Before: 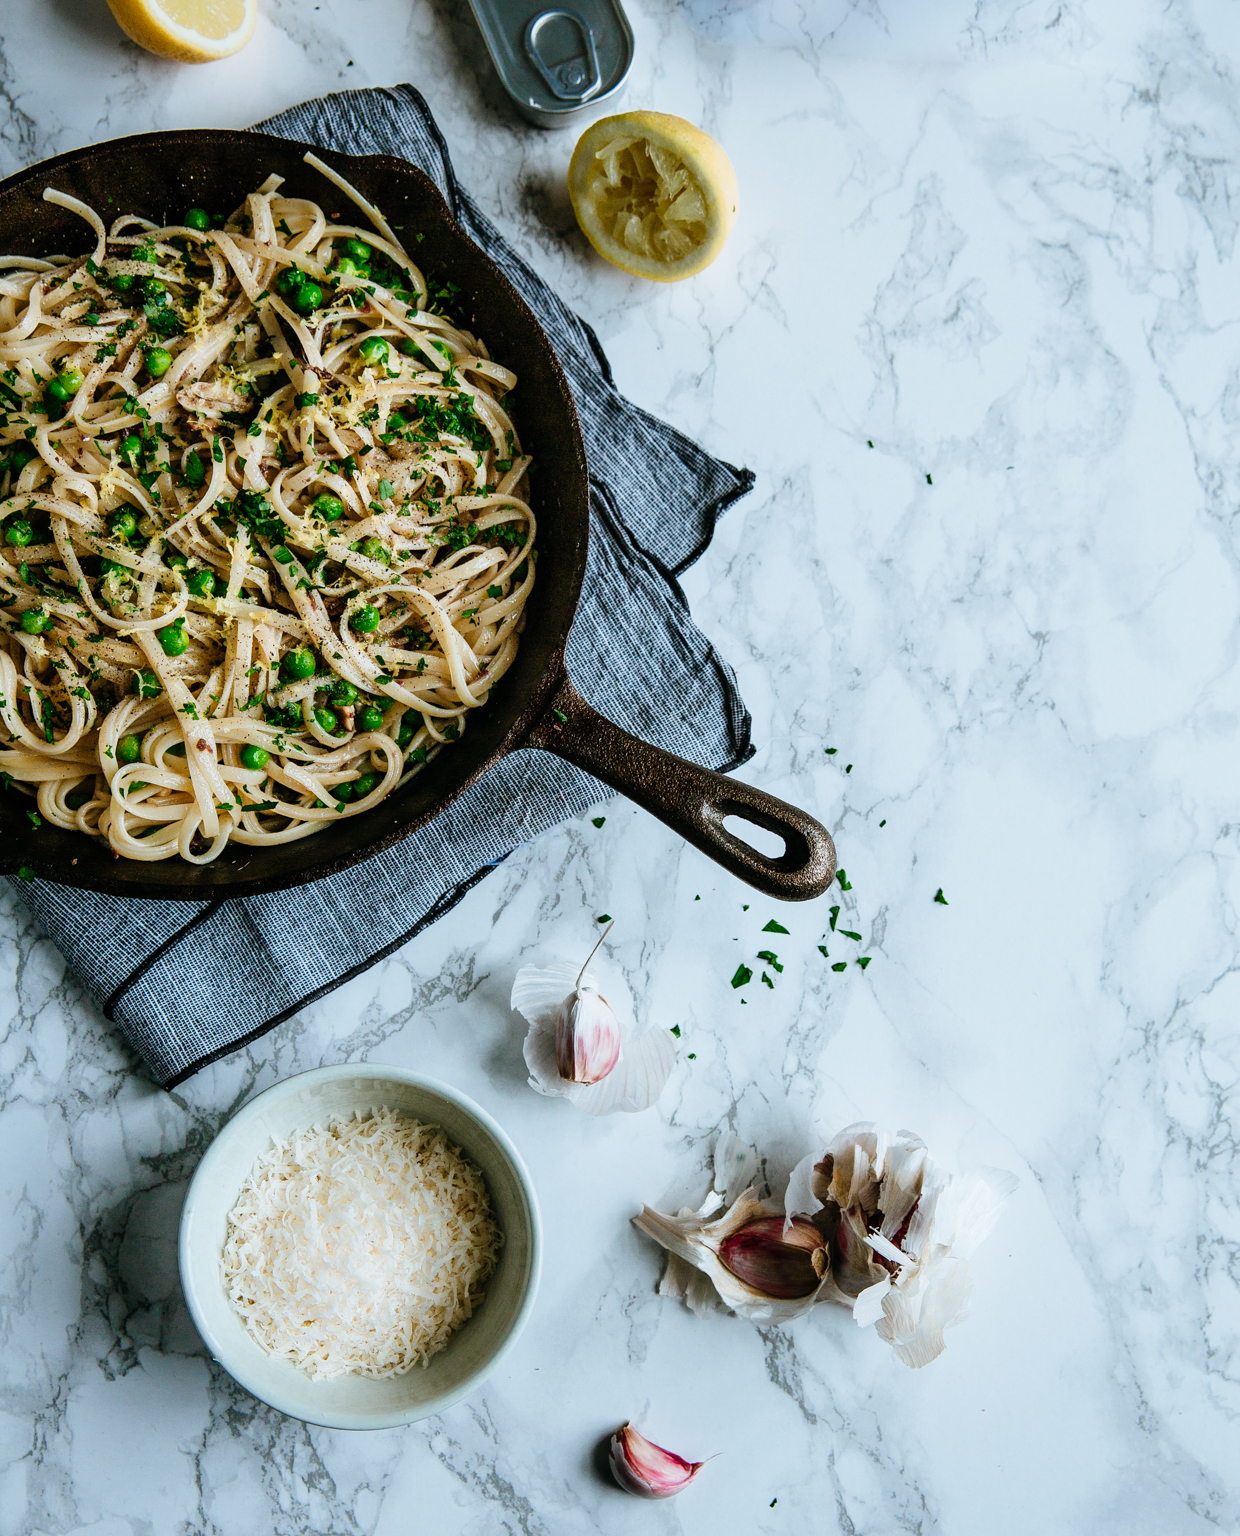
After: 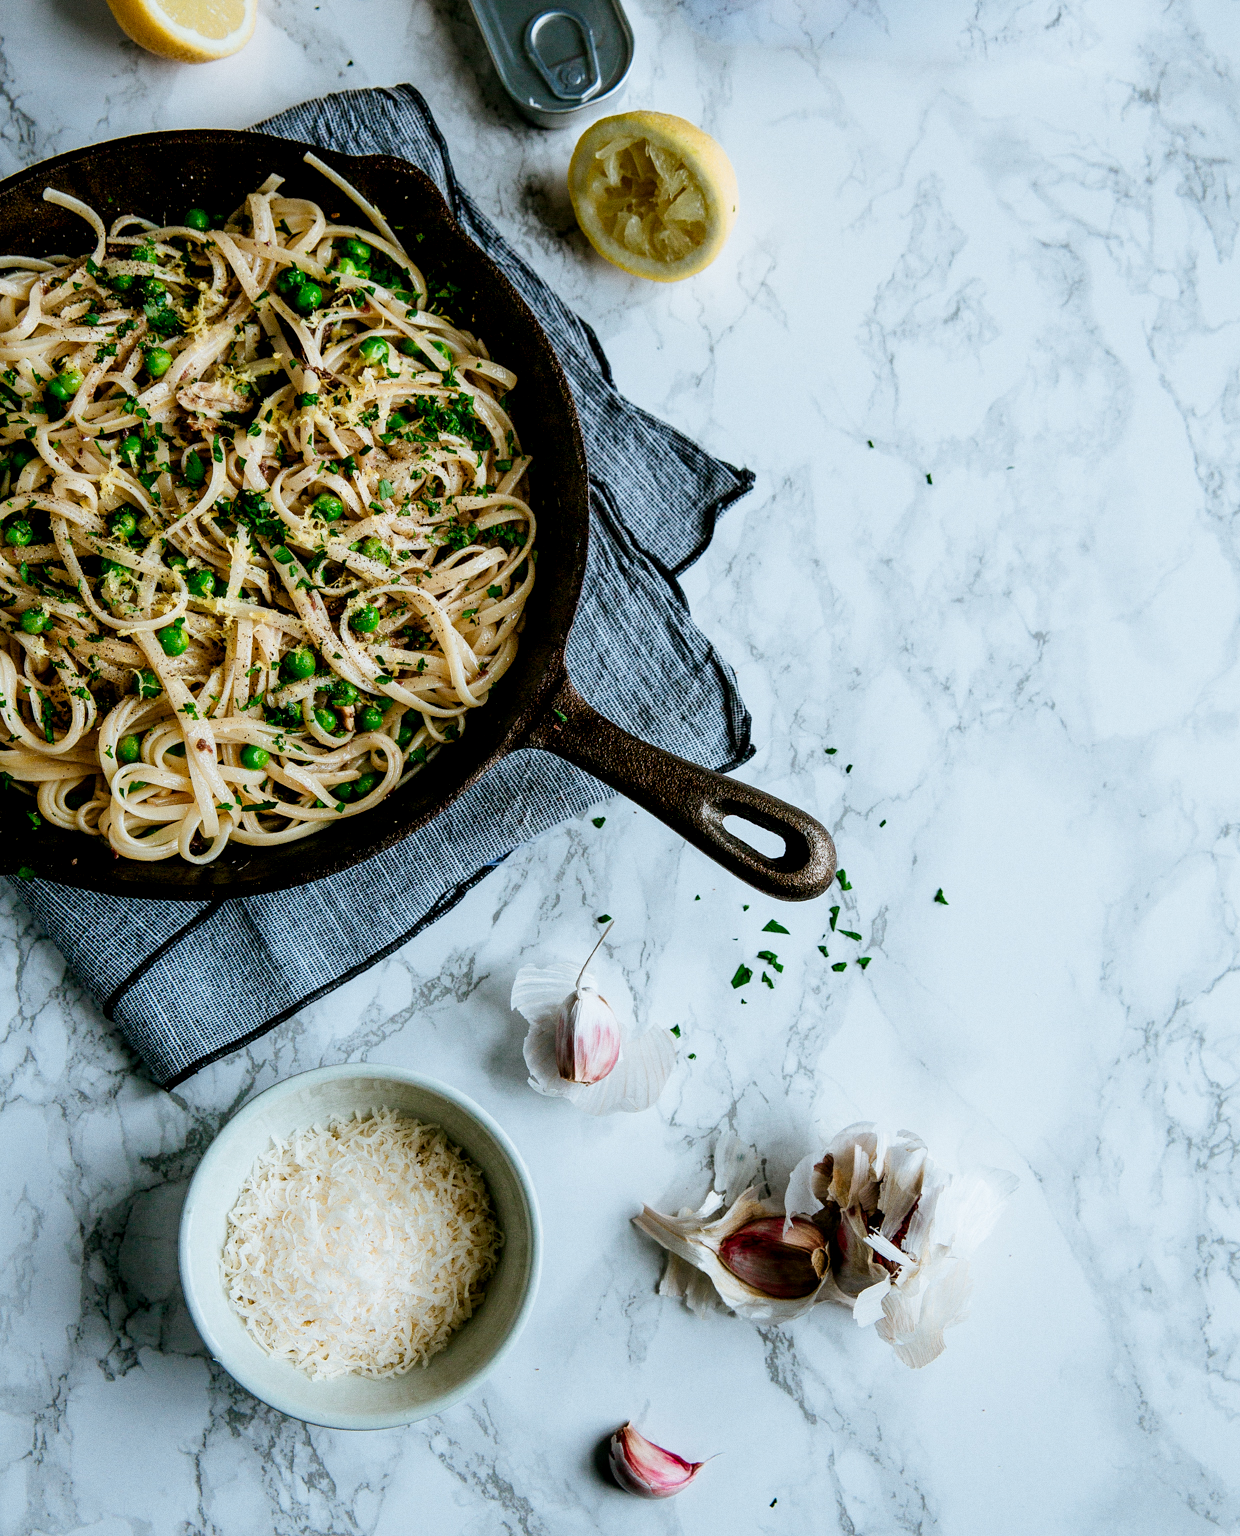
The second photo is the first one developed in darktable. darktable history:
grain: coarseness 0.09 ISO, strength 16.61%
exposure: black level correction 0.005, exposure 0.001 EV, compensate highlight preservation false
